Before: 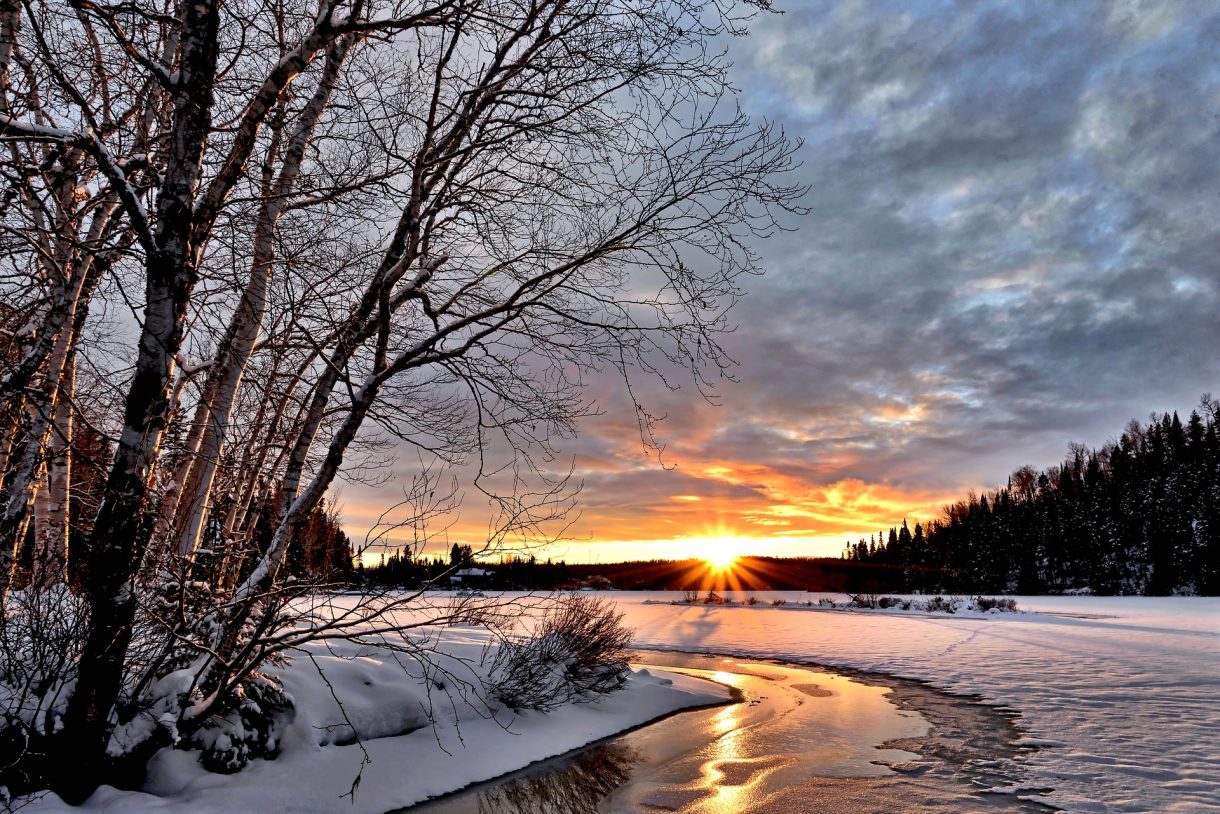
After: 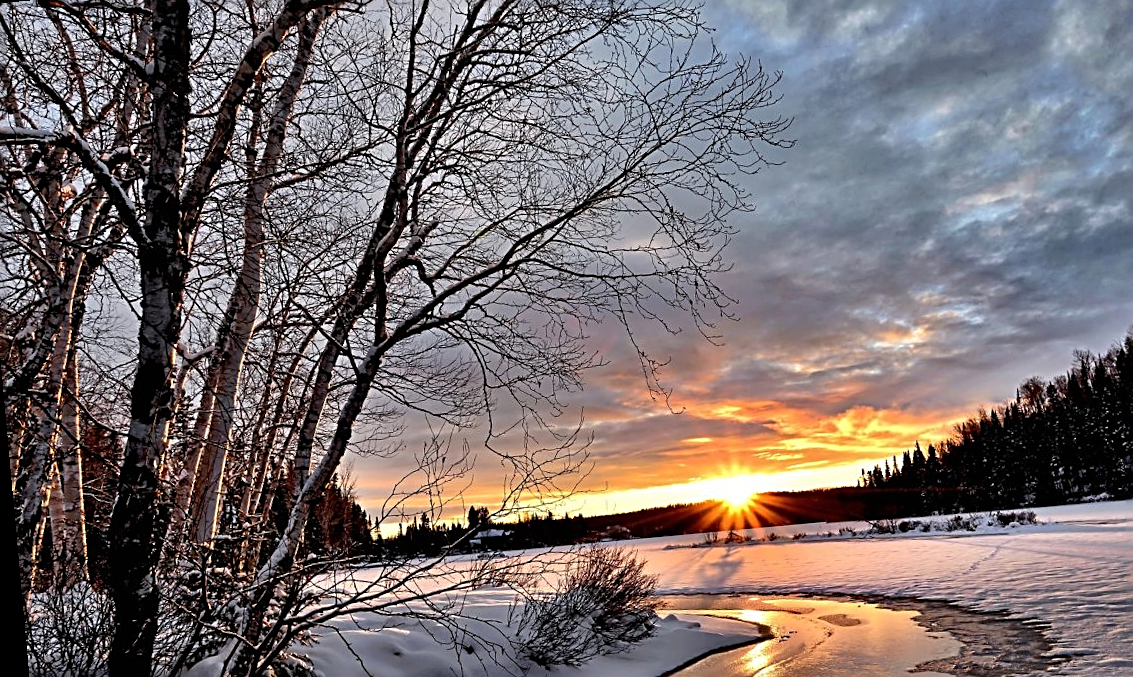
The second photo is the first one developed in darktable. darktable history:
crop and rotate: left 2.425%, top 11.305%, right 9.6%, bottom 15.08%
sharpen: radius 2.531, amount 0.628
rotate and perspective: rotation -5.2°, automatic cropping off
